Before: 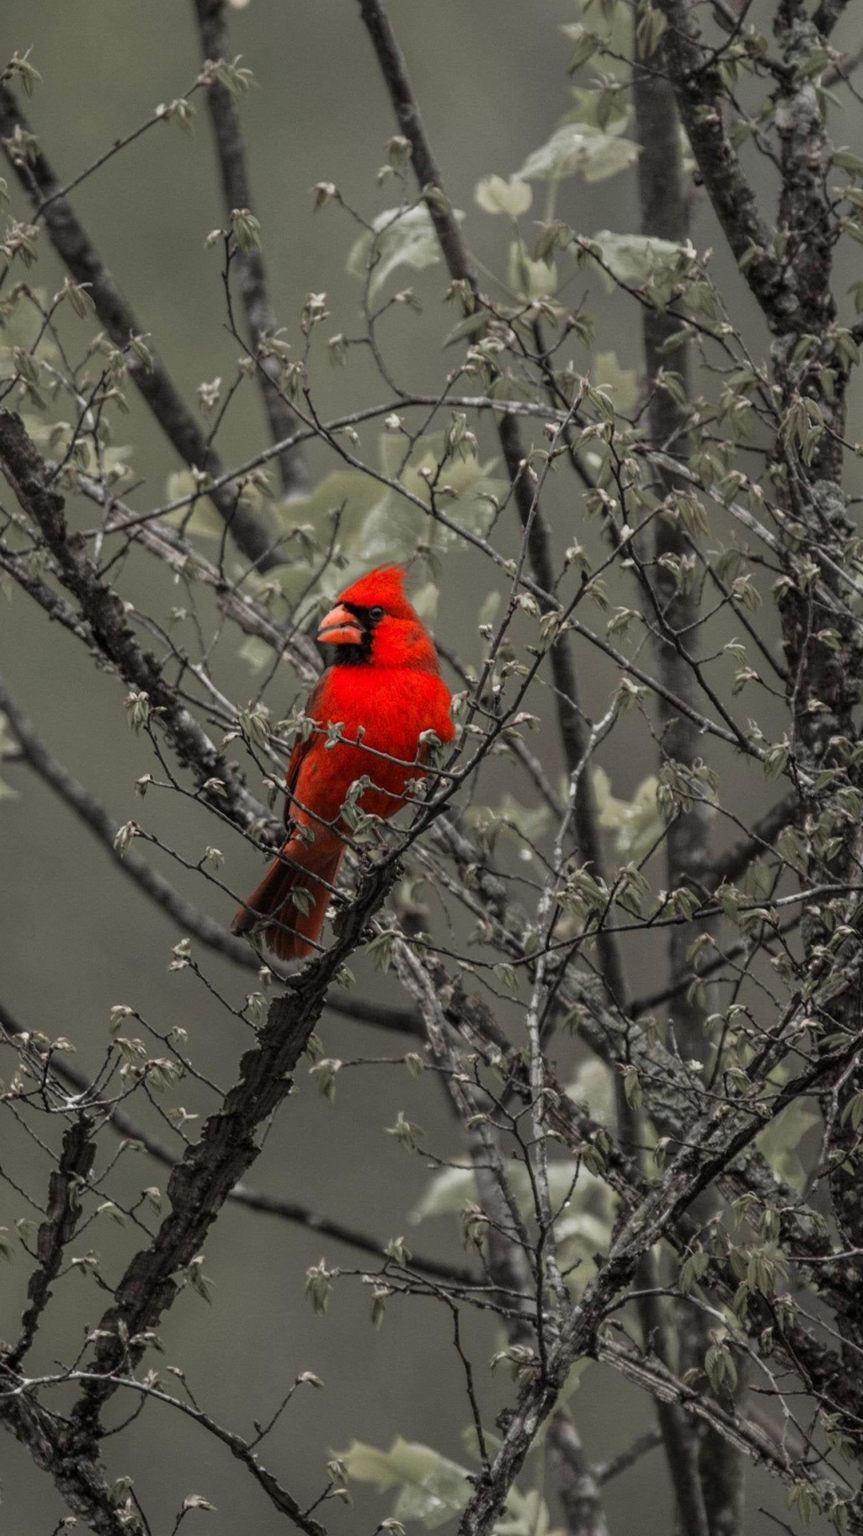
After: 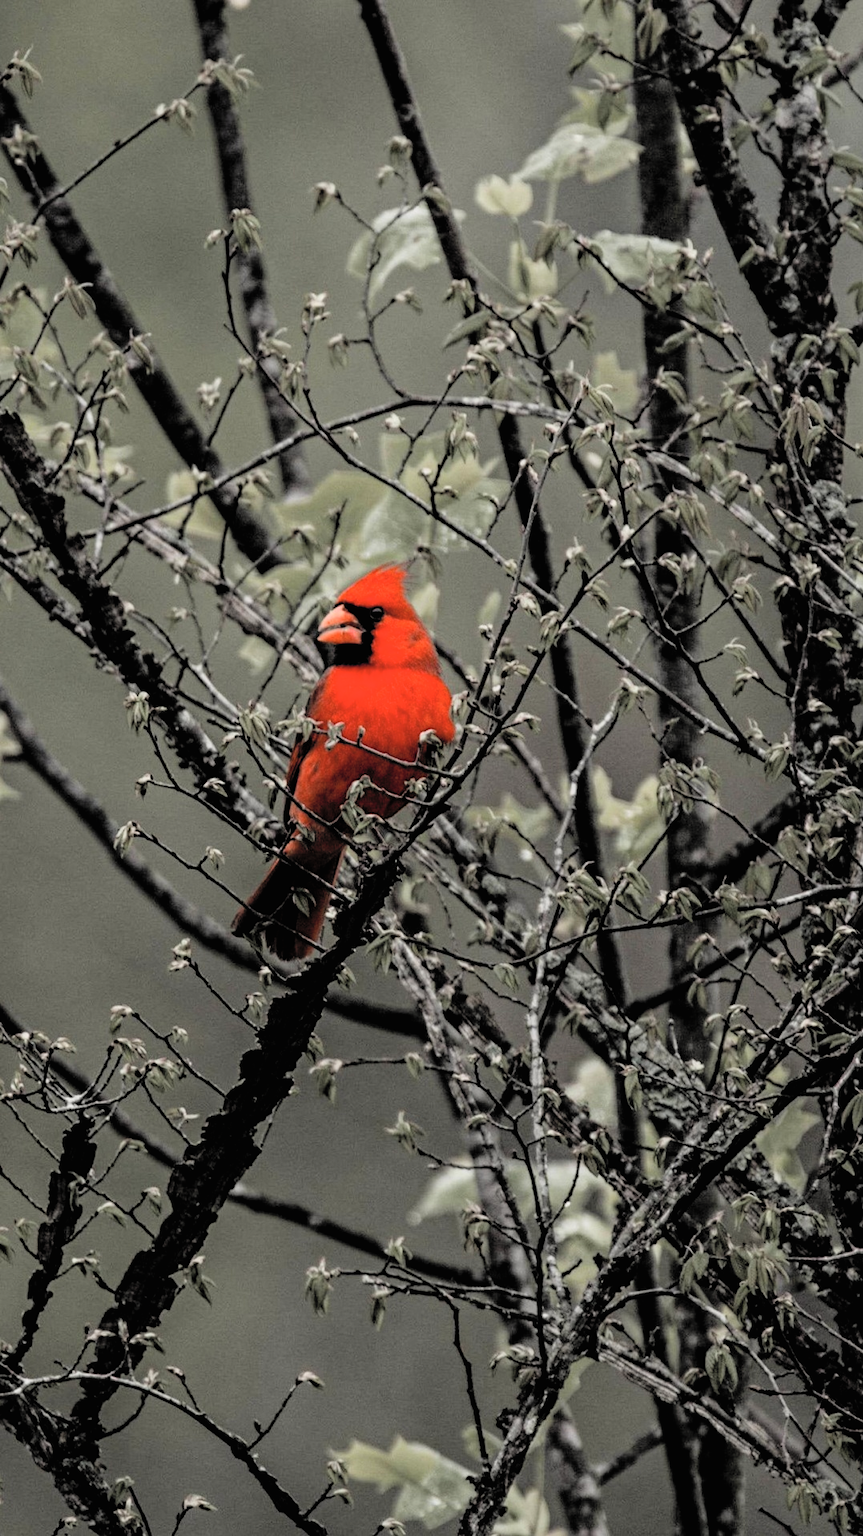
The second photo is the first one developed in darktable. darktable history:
contrast brightness saturation: contrast 0.145, brightness 0.229
filmic rgb: black relative exposure -3.93 EV, white relative exposure 3.13 EV, hardness 2.87
haze removal: compatibility mode true, adaptive false
